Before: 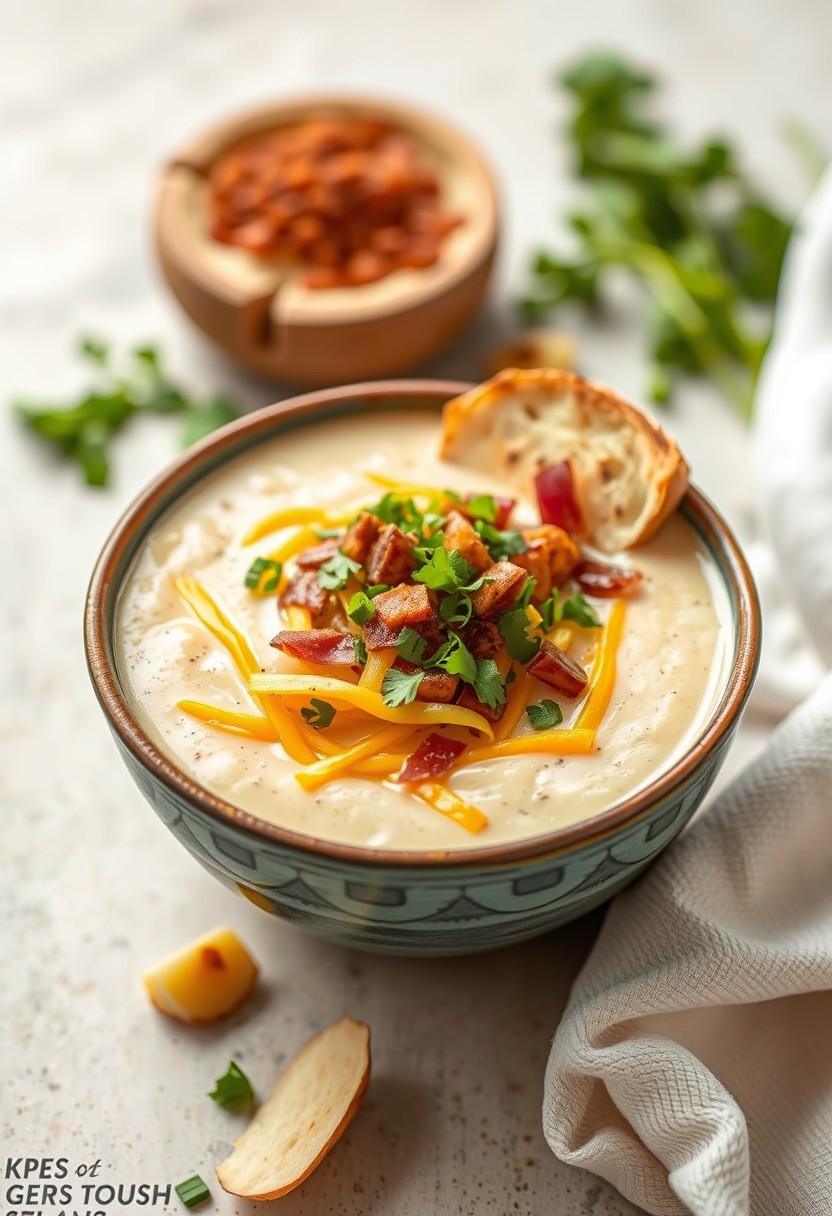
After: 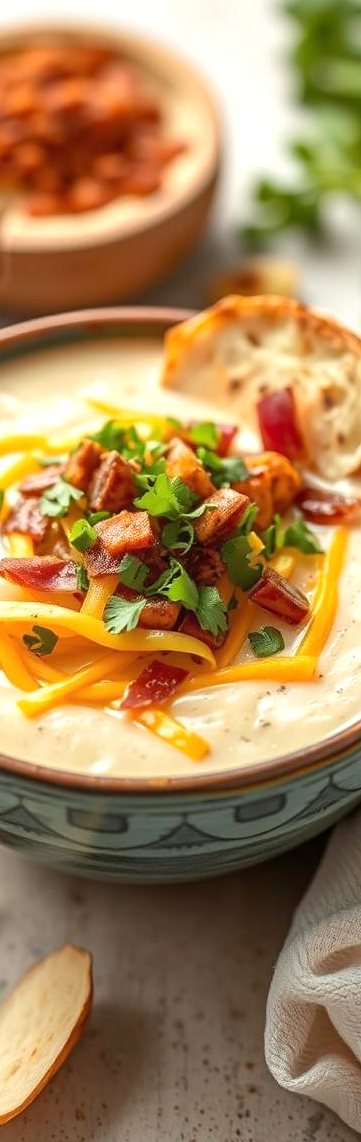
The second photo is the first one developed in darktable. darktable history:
exposure: exposure 0.258 EV, compensate highlight preservation false
crop: left 33.452%, top 6.025%, right 23.155%
